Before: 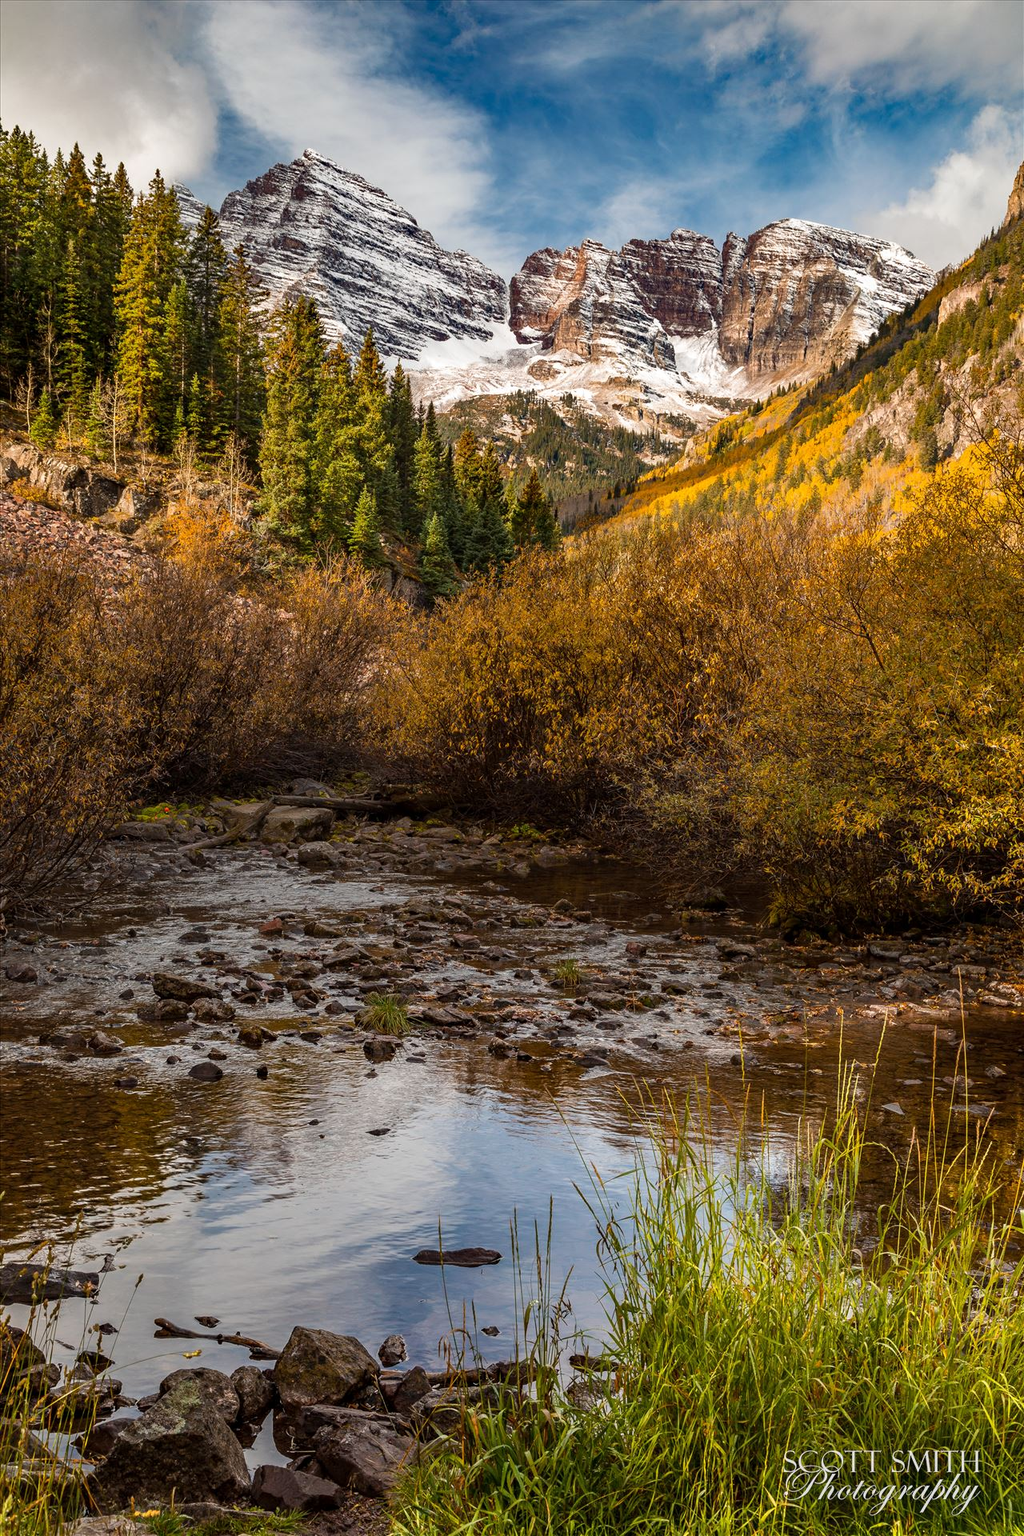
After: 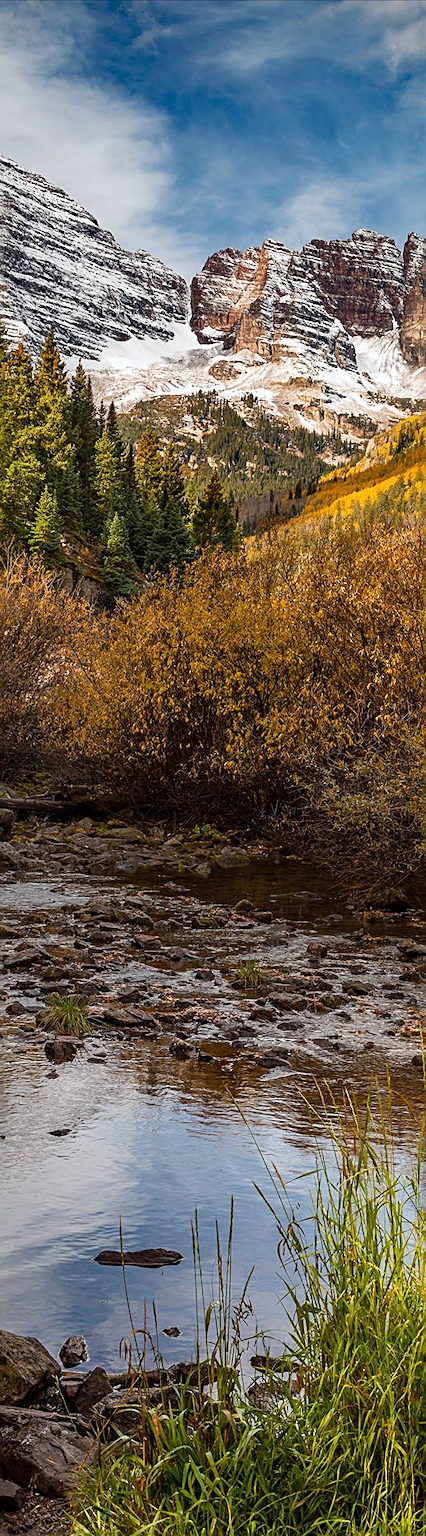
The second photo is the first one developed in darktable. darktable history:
sharpen: on, module defaults
white balance: red 0.988, blue 1.017
crop: left 31.229%, right 27.105%
